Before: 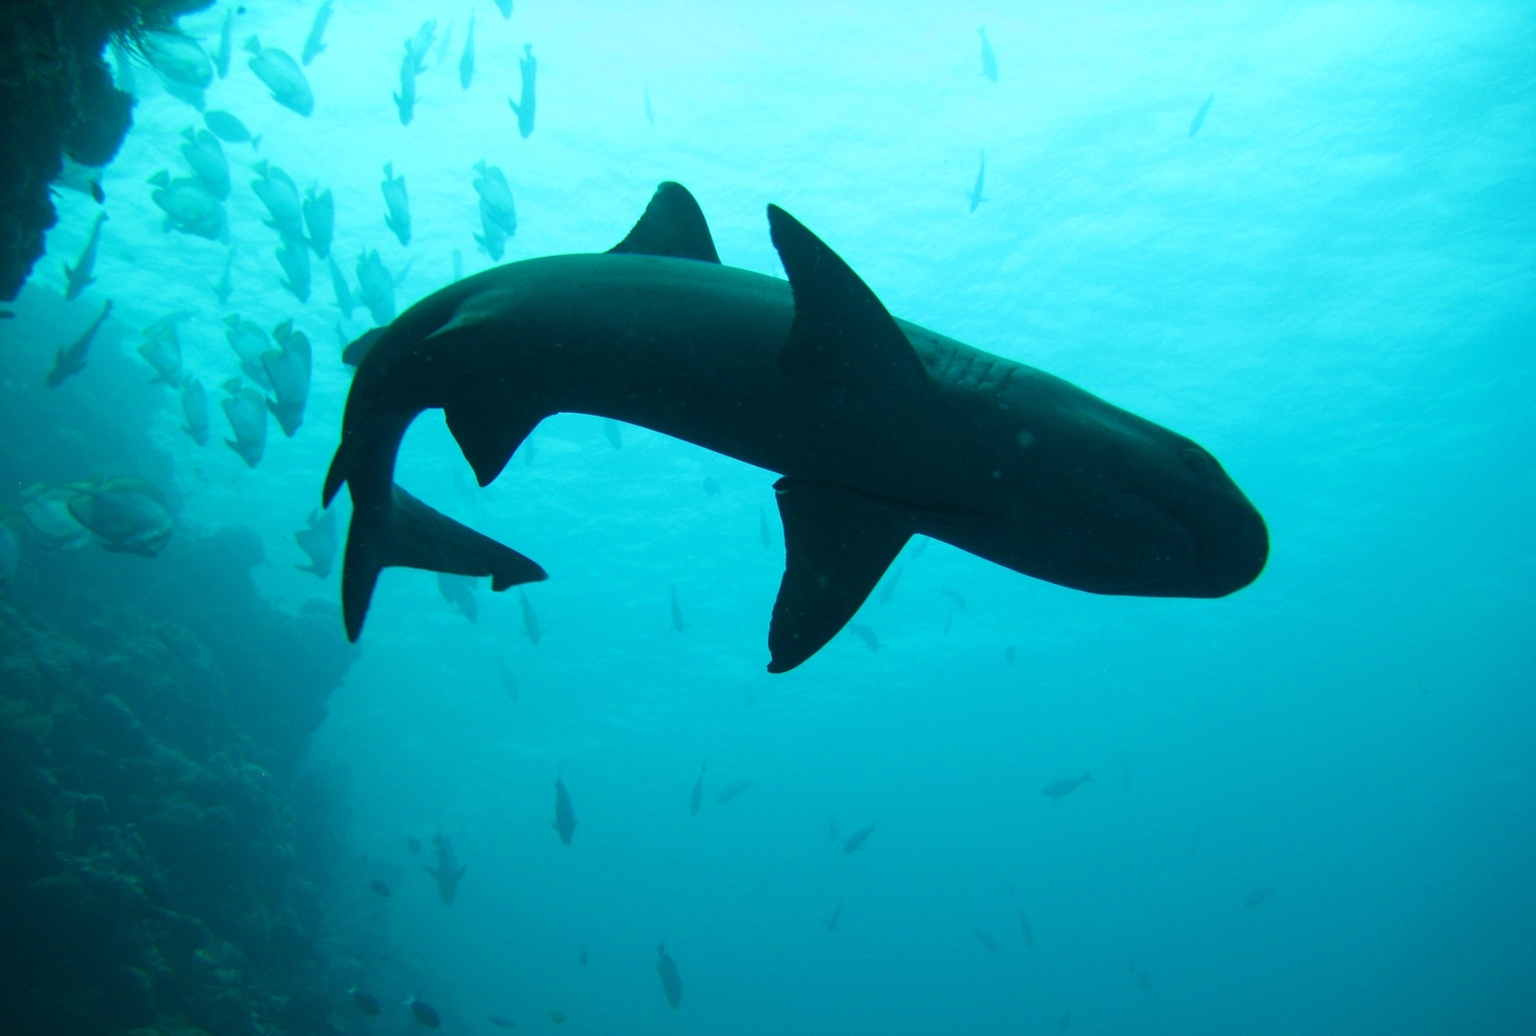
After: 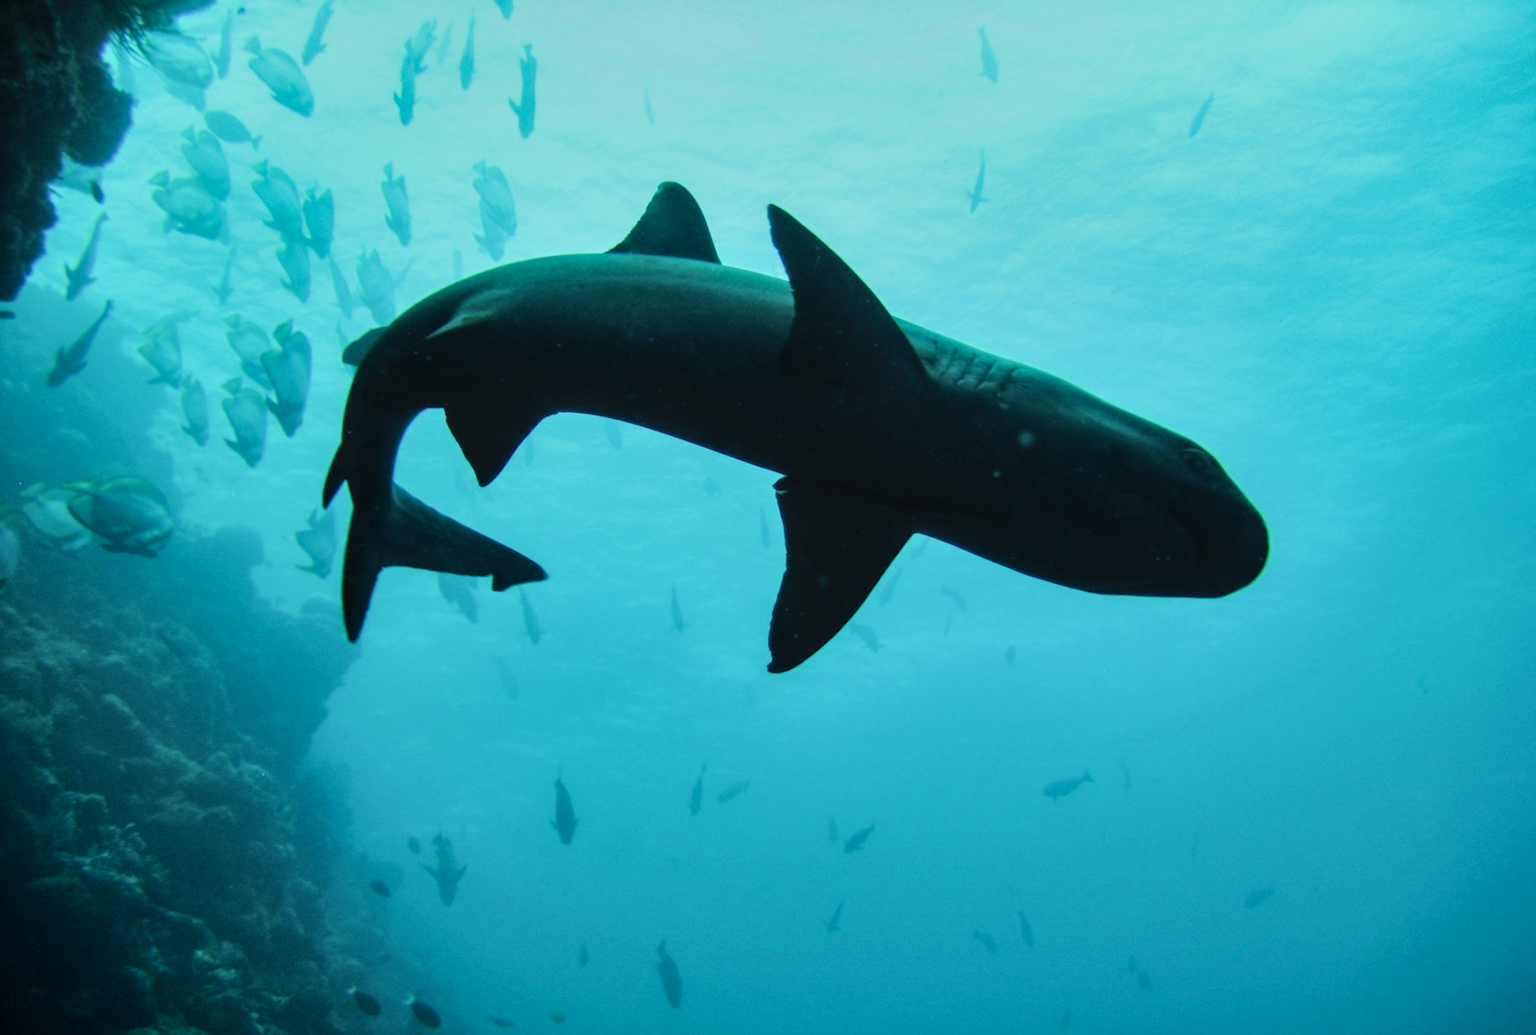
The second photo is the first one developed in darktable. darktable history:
local contrast: on, module defaults
tone equalizer: -8 EV -0.75 EV, -7 EV -0.7 EV, -6 EV -0.6 EV, -5 EV -0.4 EV, -3 EV 0.4 EV, -2 EV 0.6 EV, -1 EV 0.7 EV, +0 EV 0.75 EV, edges refinement/feathering 500, mask exposure compensation -1.57 EV, preserve details no
filmic rgb: black relative exposure -7.65 EV, white relative exposure 4.56 EV, hardness 3.61, contrast 1.05
shadows and highlights: soften with gaussian
